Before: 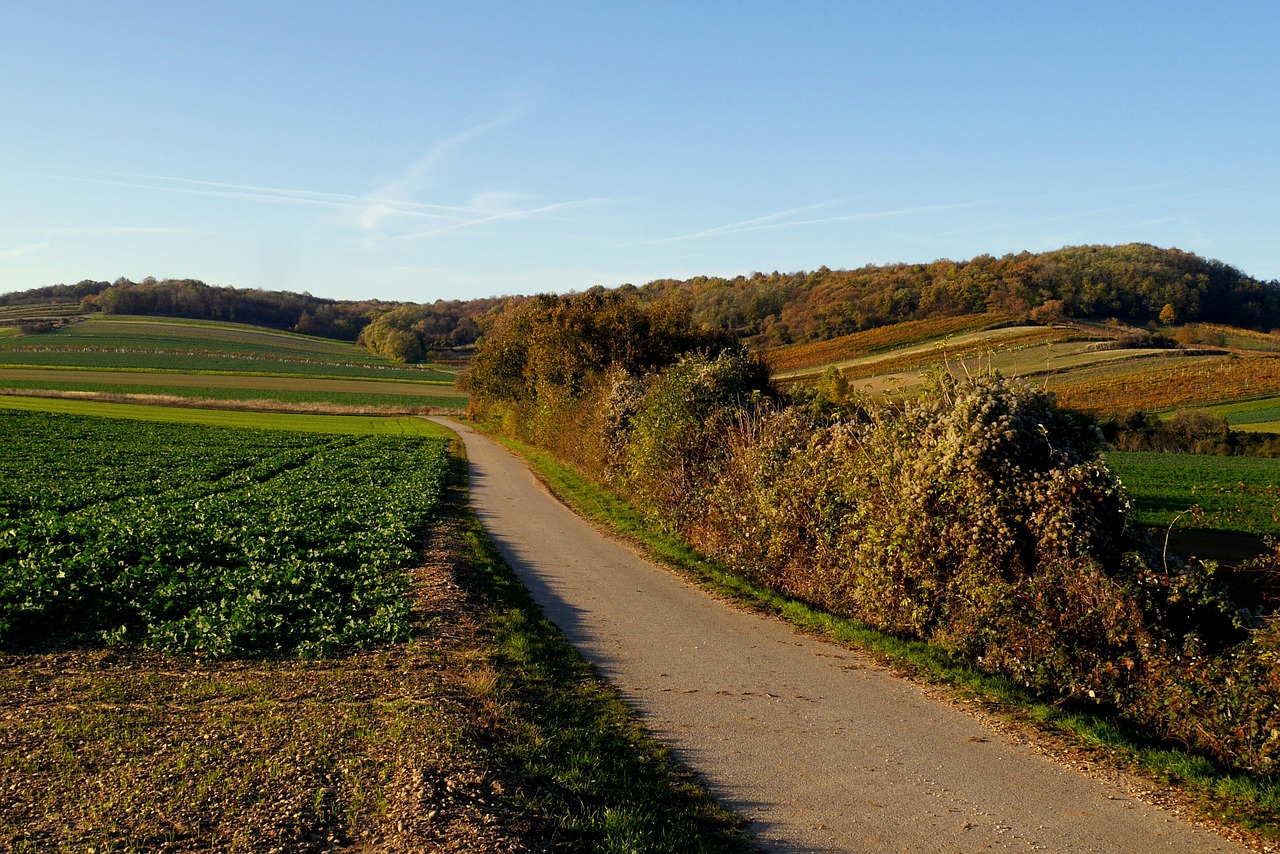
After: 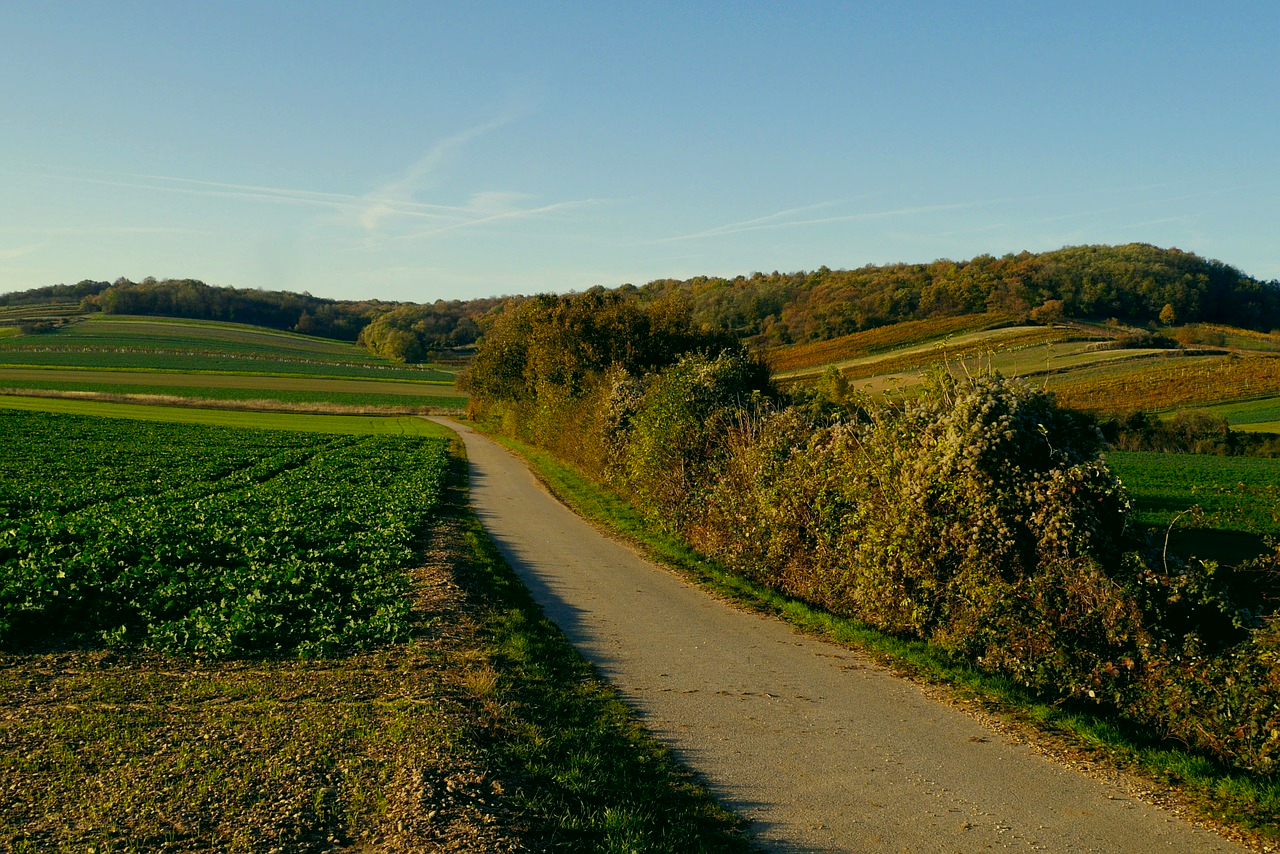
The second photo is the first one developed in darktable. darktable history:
color correction: highlights a* -0.482, highlights b* 9.48, shadows a* -9.48, shadows b* 0.803
shadows and highlights: radius 121.13, shadows 21.4, white point adjustment -9.72, highlights -14.39, soften with gaussian
